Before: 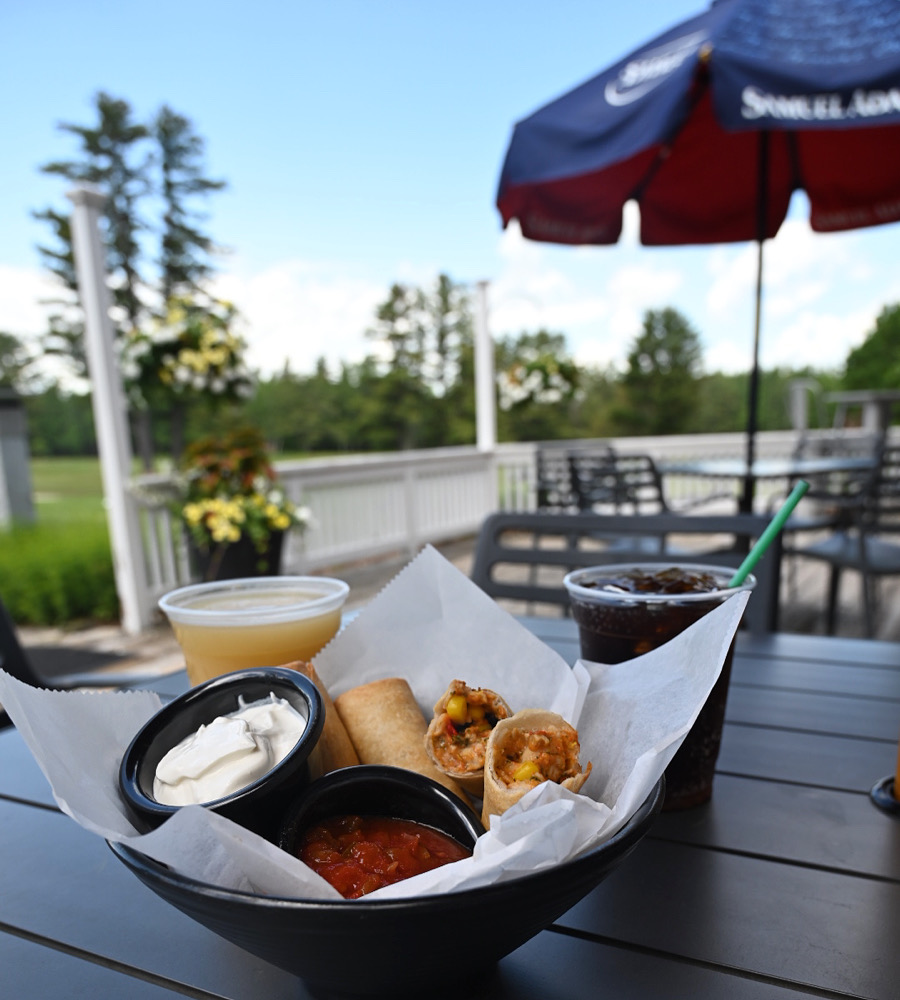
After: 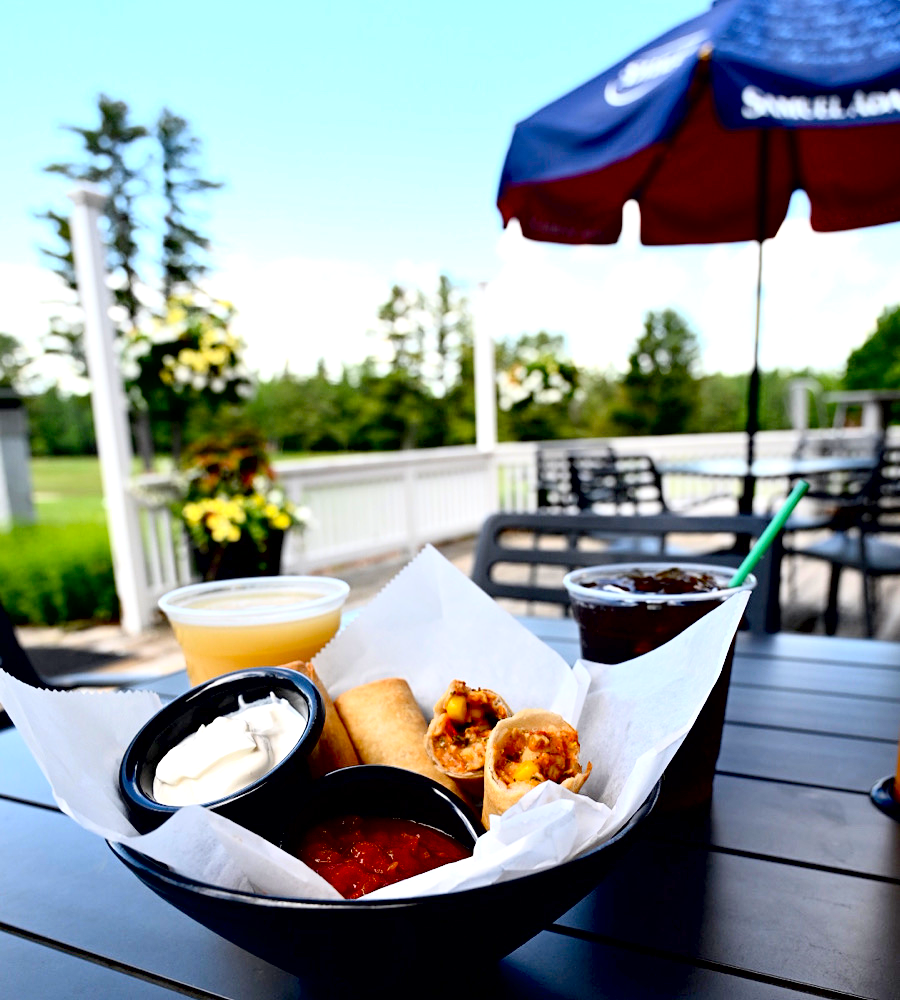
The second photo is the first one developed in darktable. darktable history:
tone equalizer: -8 EV -0.382 EV, -7 EV -0.36 EV, -6 EV -0.368 EV, -5 EV -0.242 EV, -3 EV 0.216 EV, -2 EV 0.349 EV, -1 EV 0.368 EV, +0 EV 0.39 EV
exposure: black level correction 0.025, exposure 0.184 EV, compensate highlight preservation false
contrast brightness saturation: contrast 0.205, brightness 0.161, saturation 0.228
